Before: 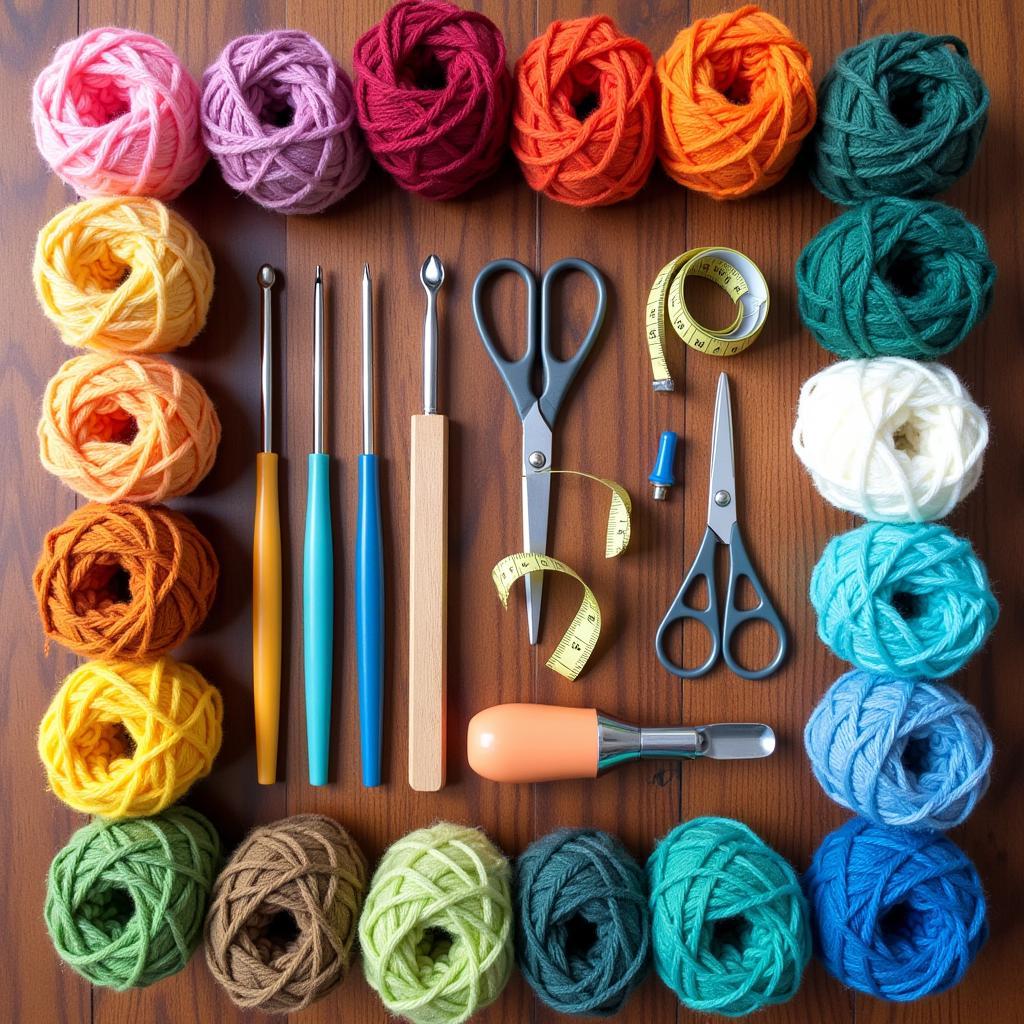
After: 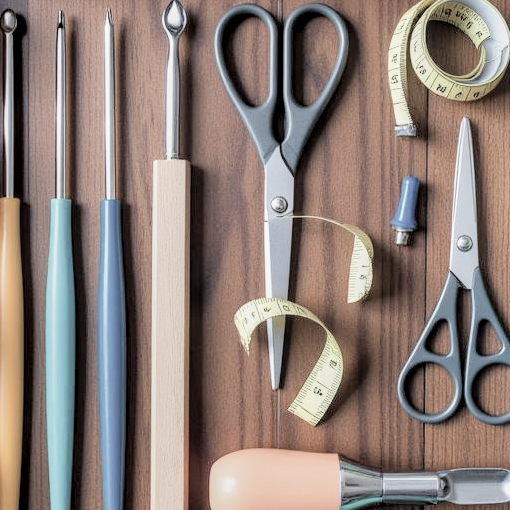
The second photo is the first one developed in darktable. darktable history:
exposure: exposure 0.205 EV, compensate highlight preservation false
crop: left 25.288%, top 24.94%, right 24.824%, bottom 25.199%
contrast brightness saturation: brightness 0.182, saturation -0.495
local contrast: detail 142%
filmic rgb: black relative exposure -7.4 EV, white relative exposure 4.89 EV, threshold 5.99 EV, hardness 3.4, enable highlight reconstruction true
